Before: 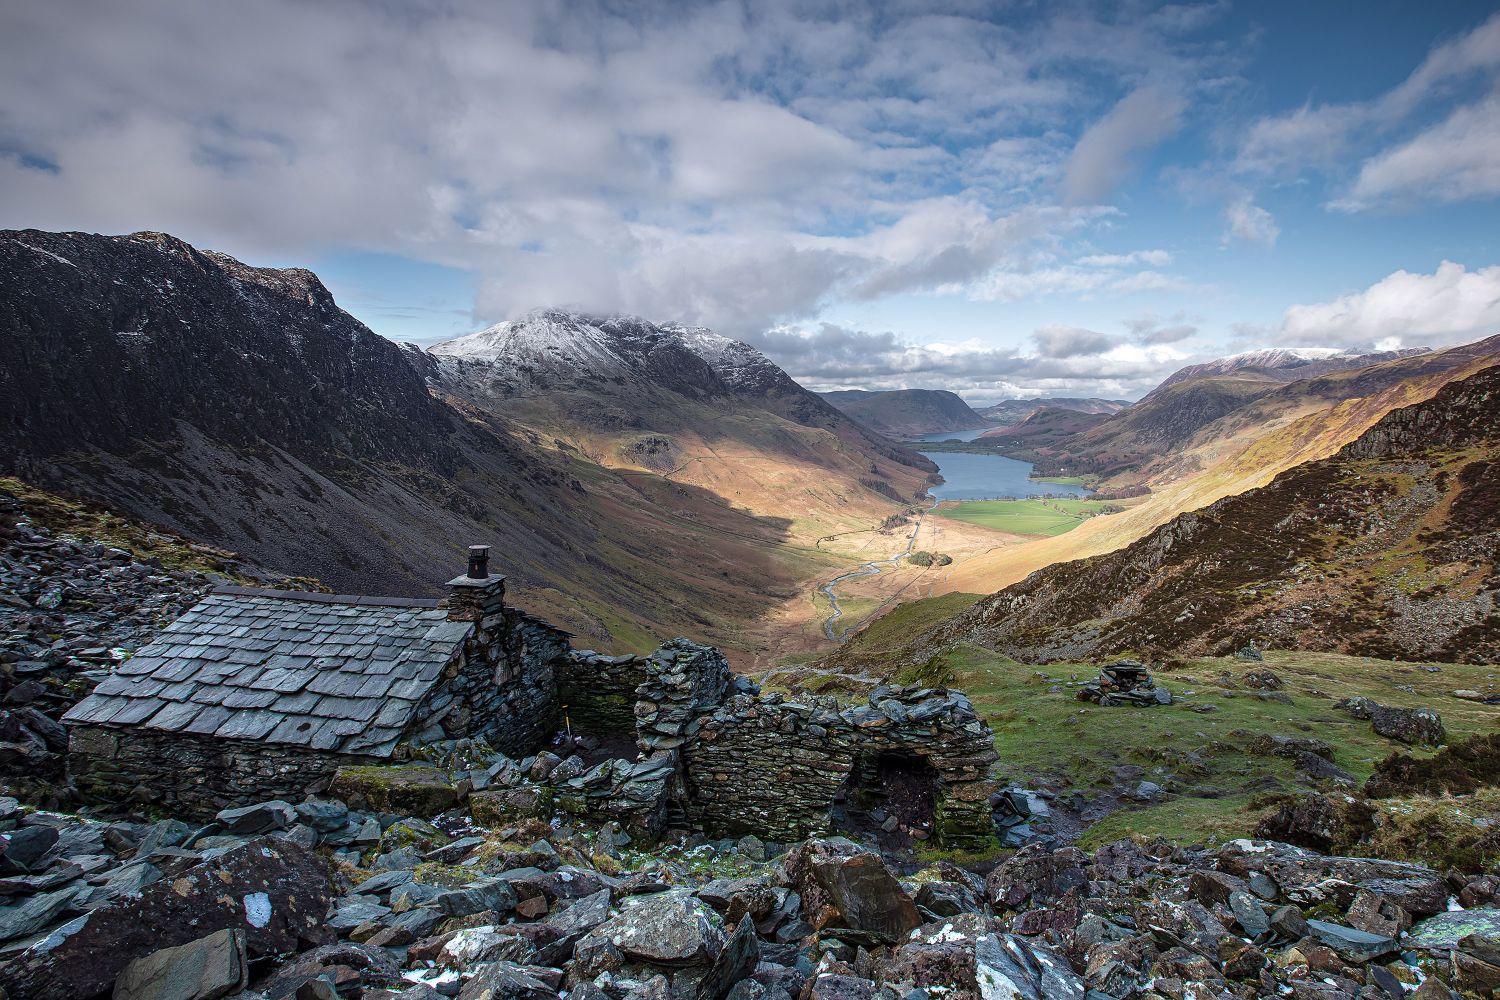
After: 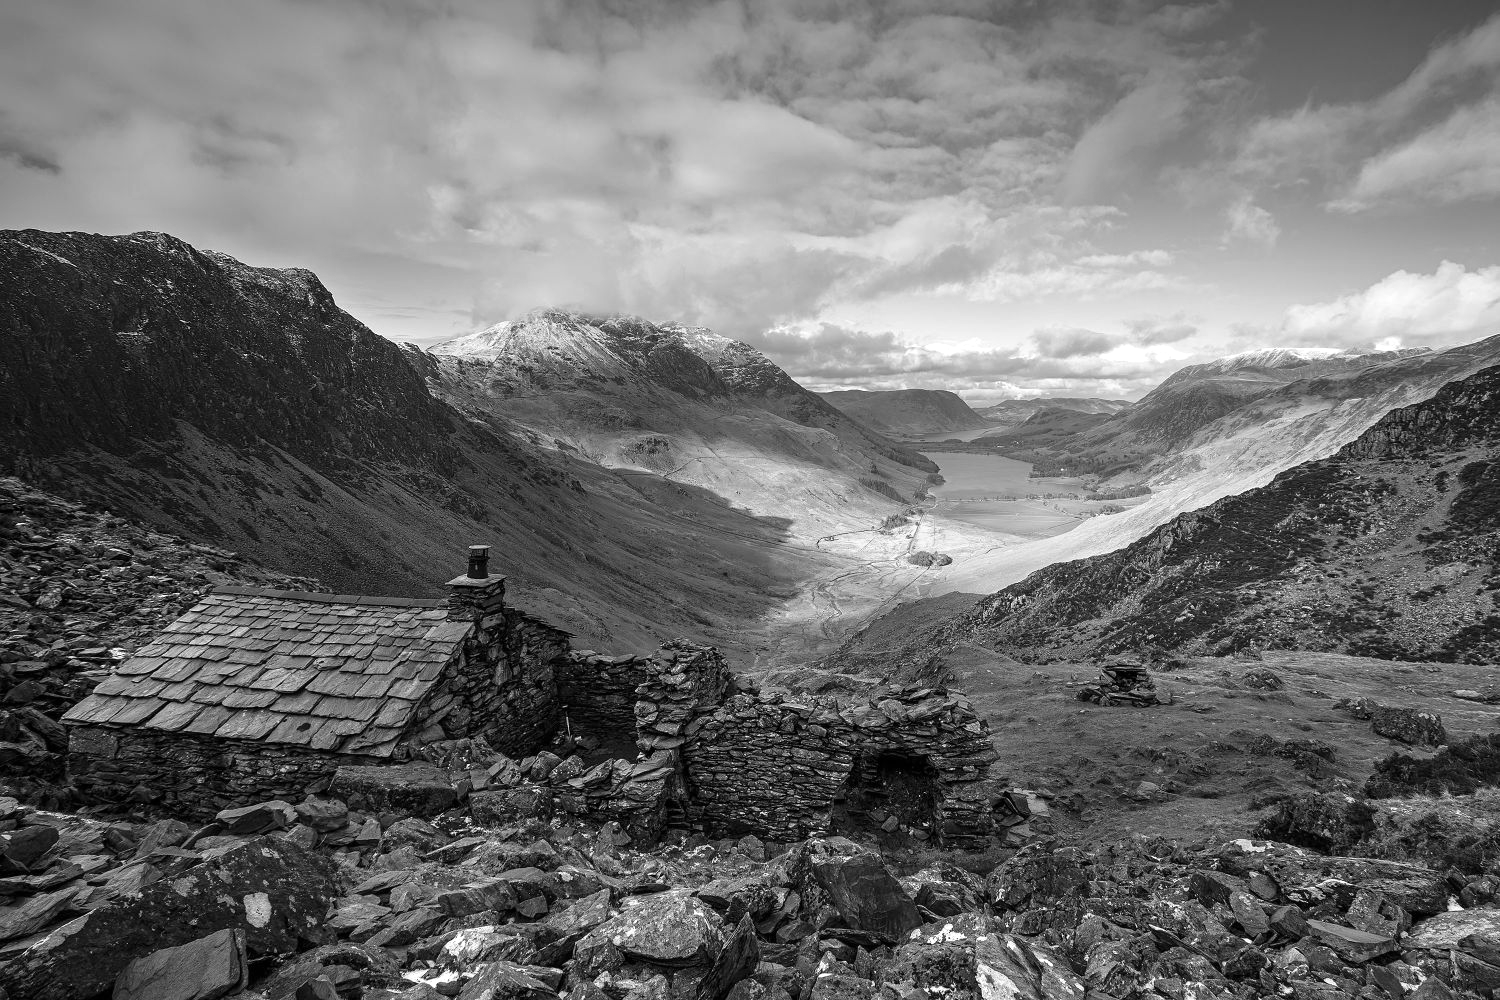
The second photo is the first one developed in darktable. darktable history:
monochrome: a -3.63, b -0.465
white balance: red 1.188, blue 1.11
